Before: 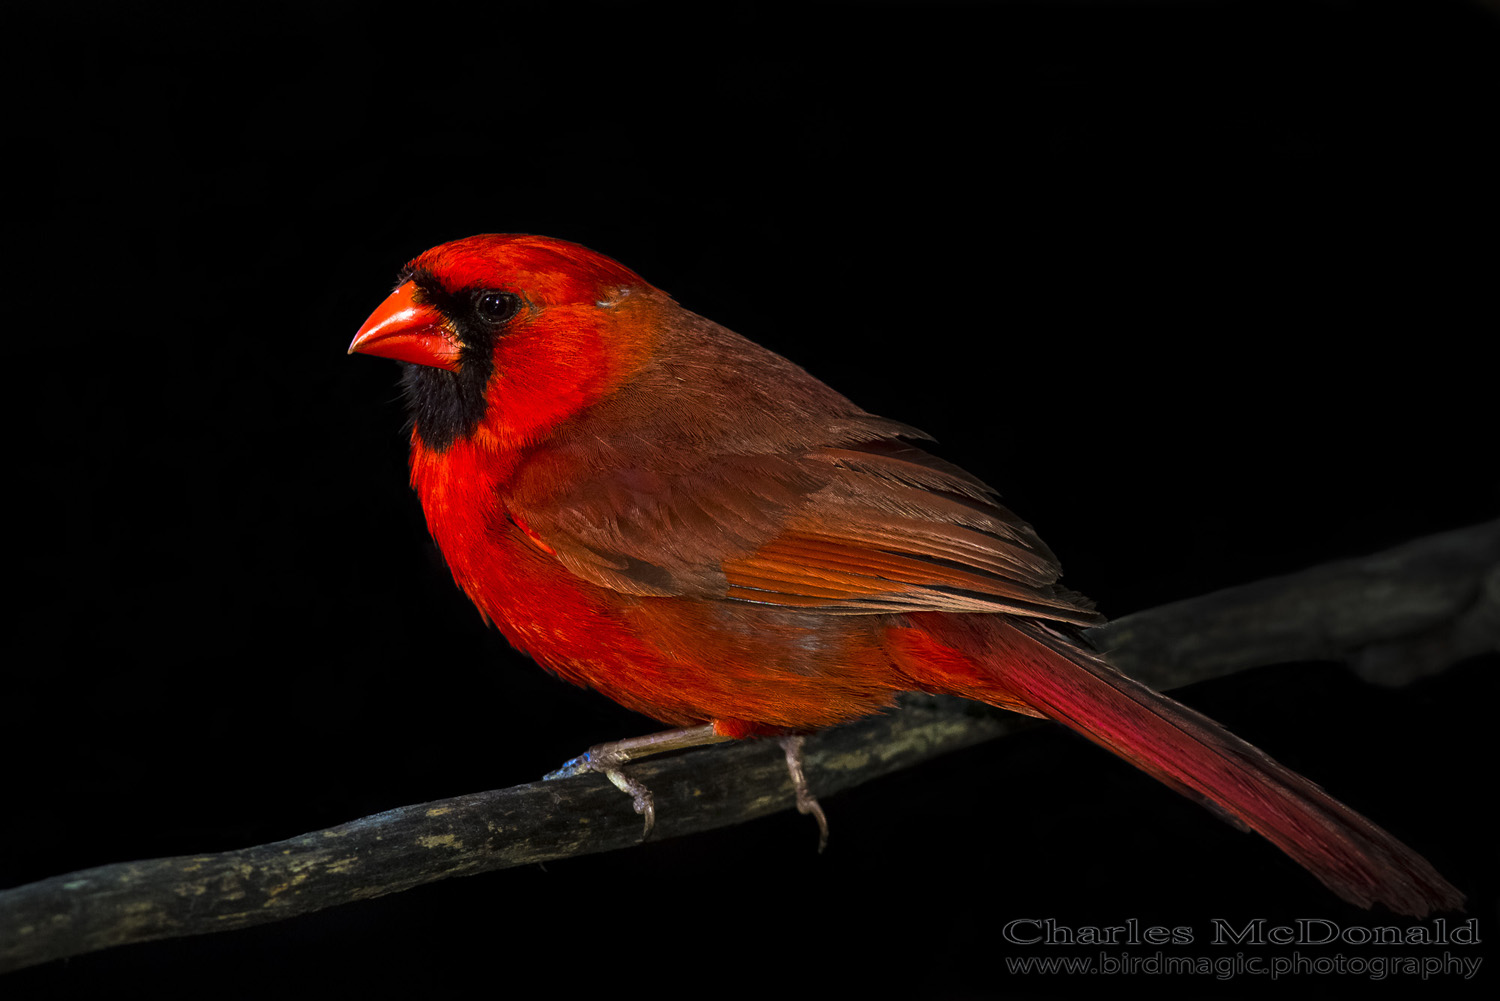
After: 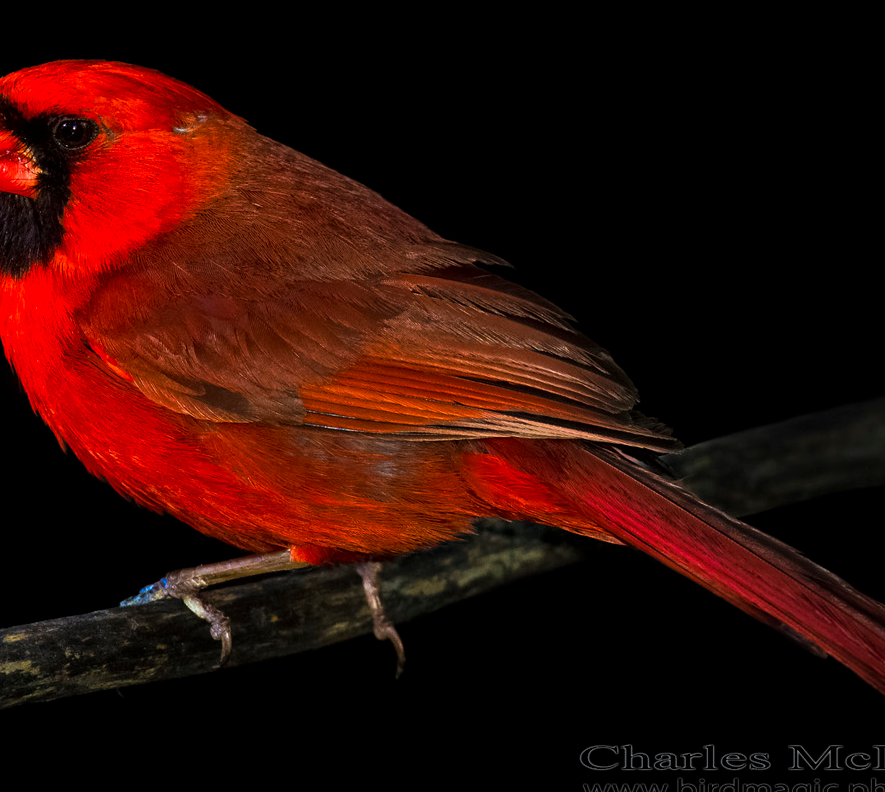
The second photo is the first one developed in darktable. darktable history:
crop and rotate: left 28.223%, top 17.479%, right 12.723%, bottom 3.307%
tone curve: curves: ch0 [(0, 0) (0.003, 0.003) (0.011, 0.011) (0.025, 0.024) (0.044, 0.043) (0.069, 0.067) (0.1, 0.096) (0.136, 0.131) (0.177, 0.171) (0.224, 0.217) (0.277, 0.268) (0.335, 0.324) (0.399, 0.386) (0.468, 0.453) (0.543, 0.547) (0.623, 0.626) (0.709, 0.712) (0.801, 0.802) (0.898, 0.898) (1, 1)], preserve colors none
tone equalizer: edges refinement/feathering 500, mask exposure compensation -1.57 EV, preserve details no
